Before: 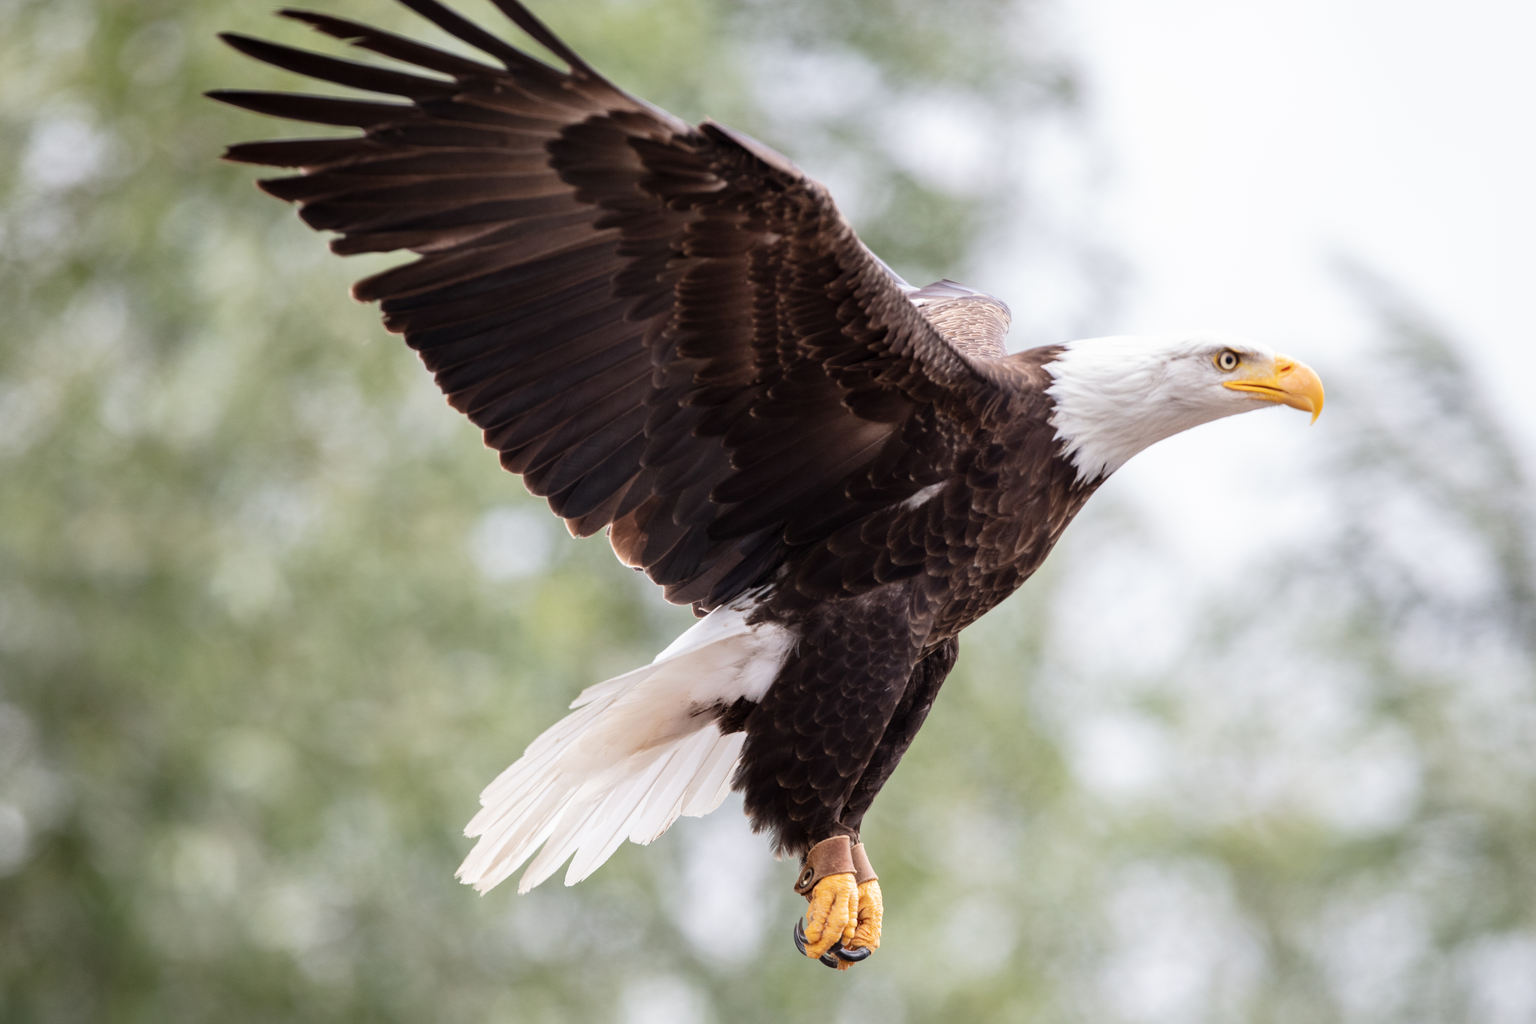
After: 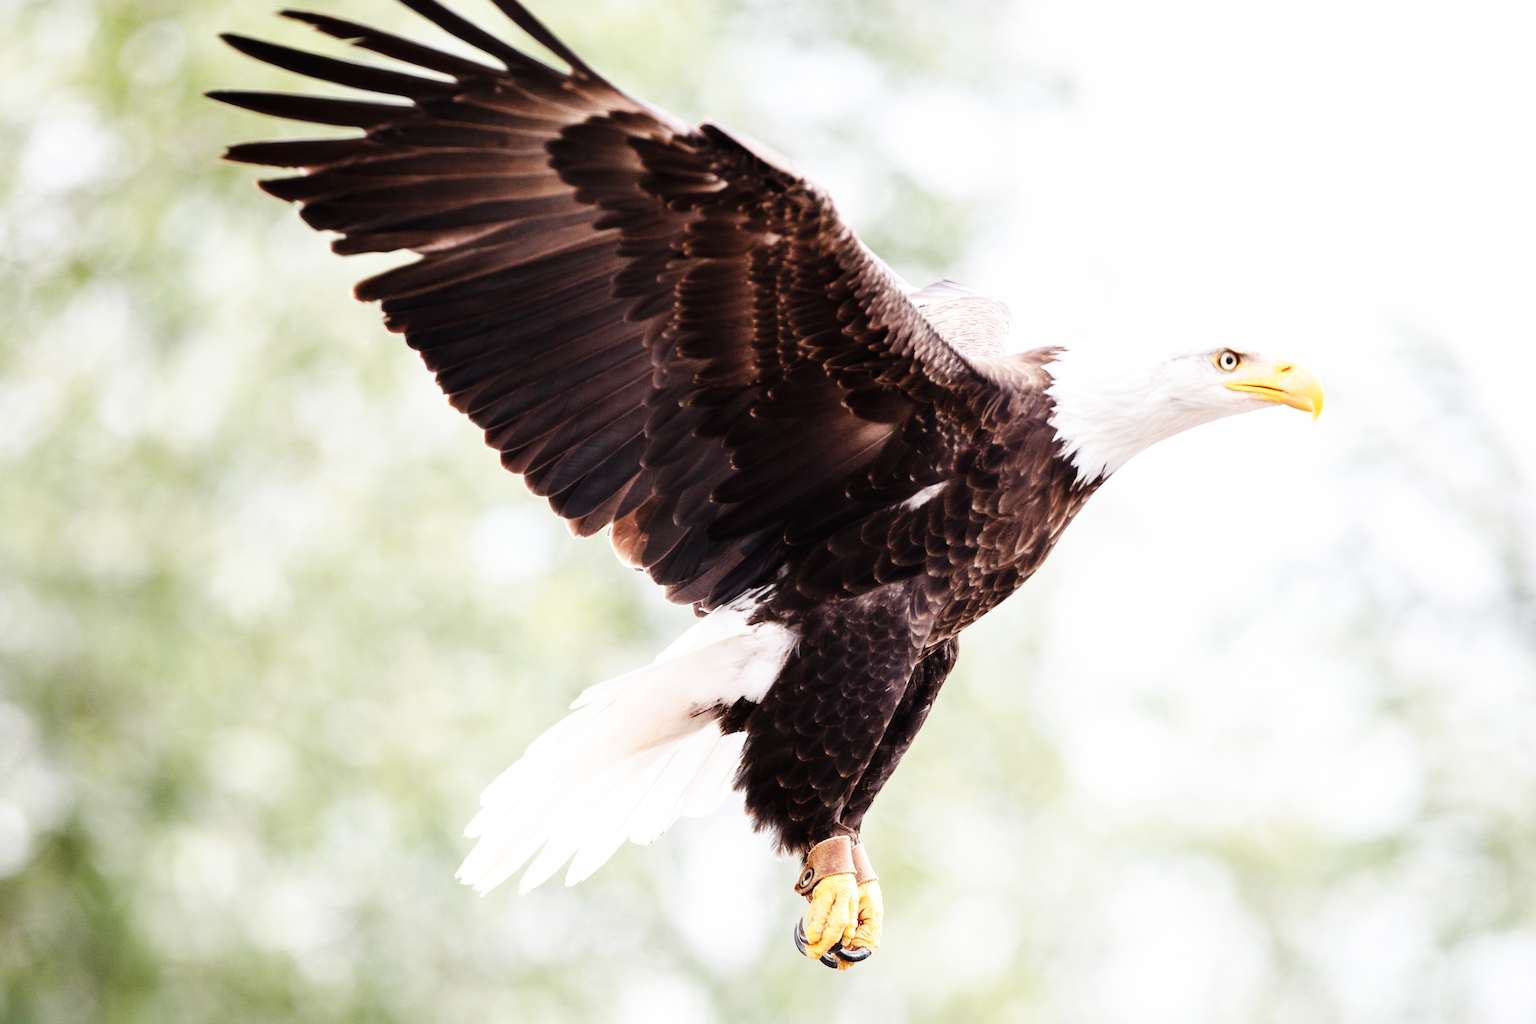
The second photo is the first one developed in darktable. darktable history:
base curve: curves: ch0 [(0, 0.003) (0.001, 0.002) (0.006, 0.004) (0.02, 0.022) (0.048, 0.086) (0.094, 0.234) (0.162, 0.431) (0.258, 0.629) (0.385, 0.8) (0.548, 0.918) (0.751, 0.988) (1, 1)], preserve colors none
haze removal: strength -0.1, adaptive false
sharpen: on, module defaults
